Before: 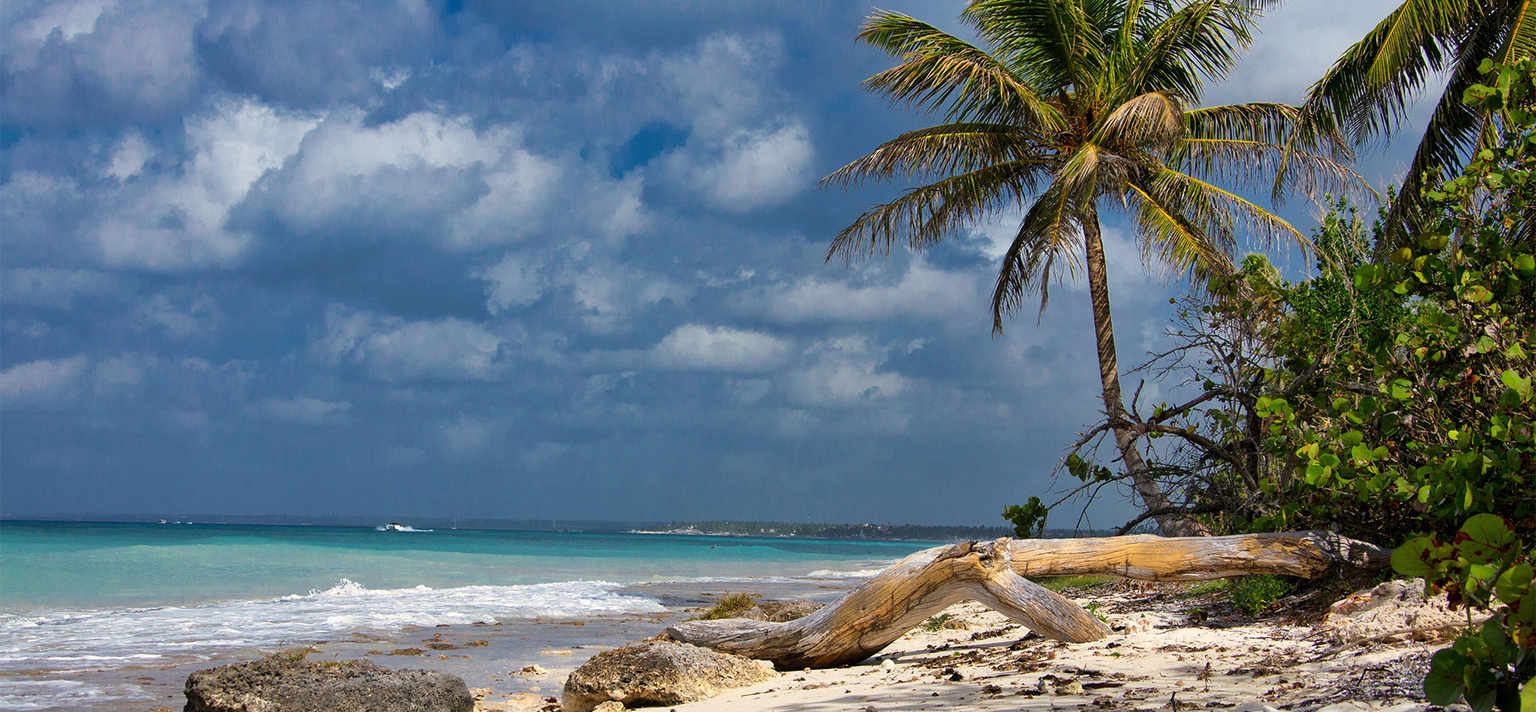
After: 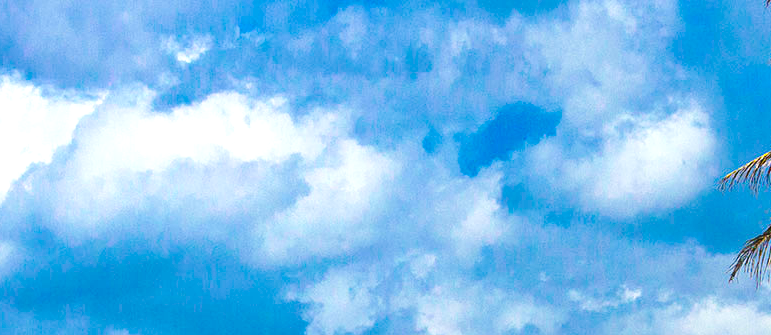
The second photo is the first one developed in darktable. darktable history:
color balance rgb: highlights gain › chroma 2.981%, highlights gain › hue 76.65°, perceptual saturation grading › global saturation 25.317%, perceptual brilliance grading › global brilliance -5.189%, perceptual brilliance grading › highlights 23.81%, perceptual brilliance grading › mid-tones 6.865%, perceptual brilliance grading › shadows -4.85%, global vibrance 20%
crop: left 15.757%, top 5.463%, right 44.085%, bottom 56.85%
levels: levels [0, 0.435, 0.917]
exposure: exposure -0.255 EV, compensate highlight preservation false
base curve: curves: ch0 [(0, 0) (0.028, 0.03) (0.121, 0.232) (0.46, 0.748) (0.859, 0.968) (1, 1)], preserve colors none
